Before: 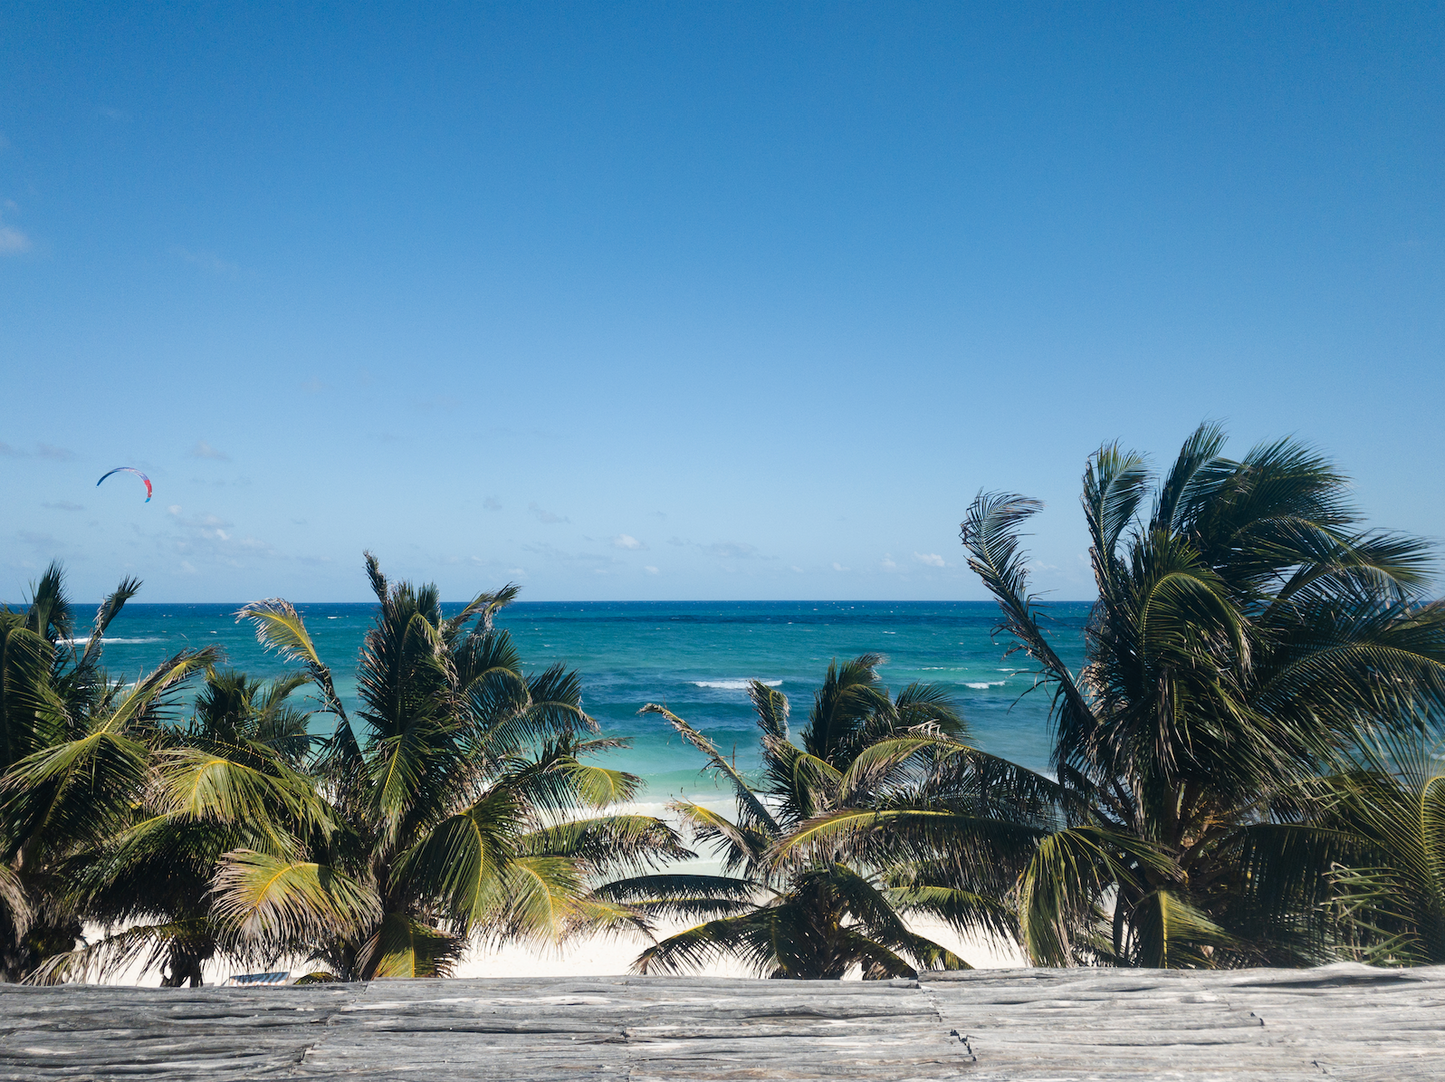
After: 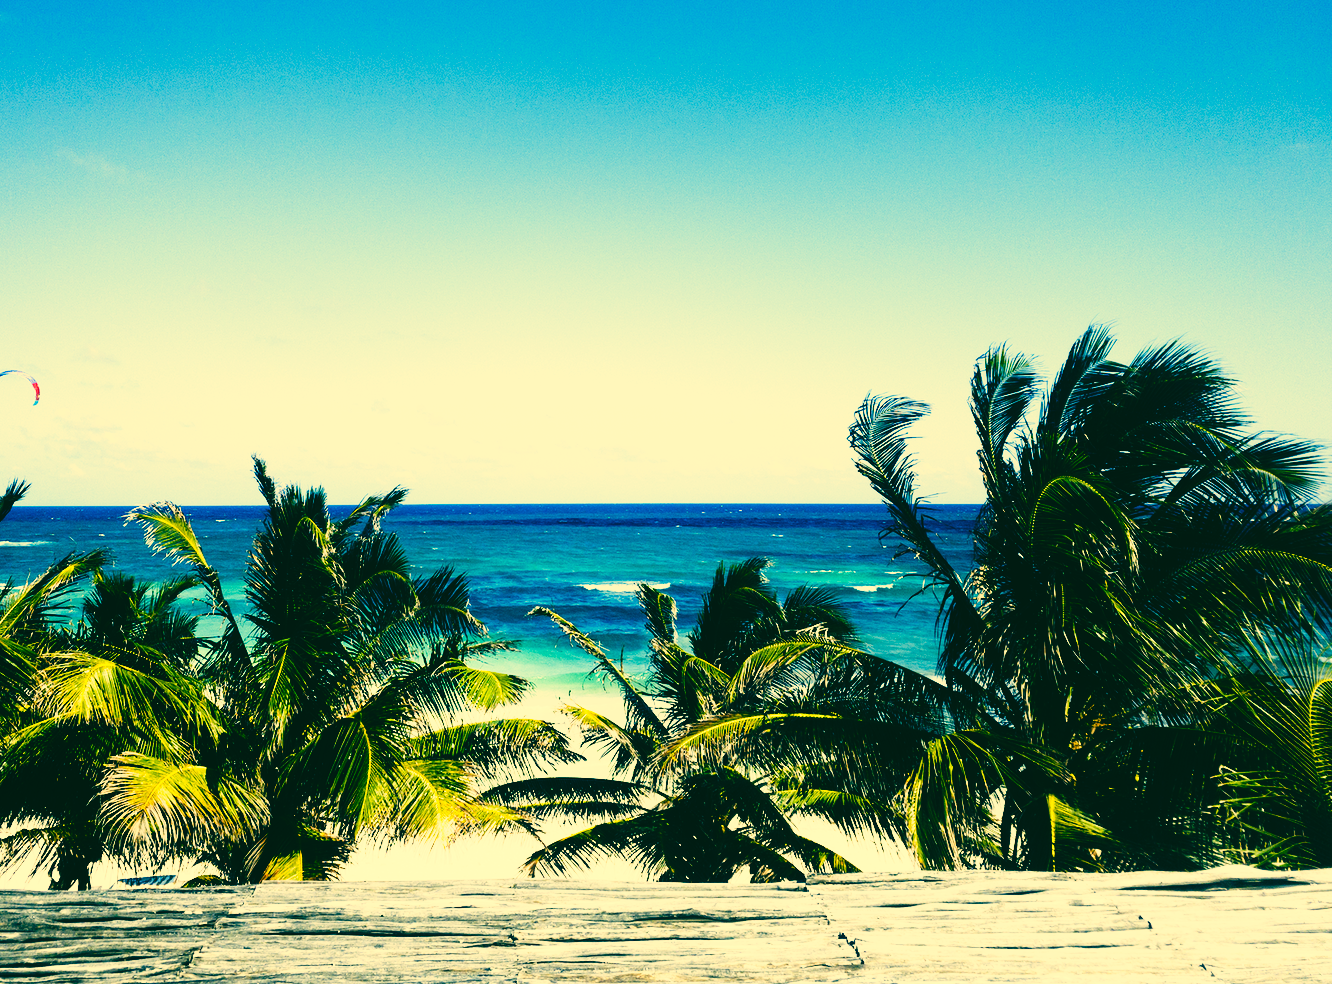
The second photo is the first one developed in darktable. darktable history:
tone curve: curves: ch0 [(0, 0) (0.003, 0.001) (0.011, 0.005) (0.025, 0.01) (0.044, 0.016) (0.069, 0.019) (0.1, 0.024) (0.136, 0.03) (0.177, 0.045) (0.224, 0.071) (0.277, 0.122) (0.335, 0.202) (0.399, 0.326) (0.468, 0.471) (0.543, 0.638) (0.623, 0.798) (0.709, 0.913) (0.801, 0.97) (0.898, 0.983) (1, 1)], preserve colors none
color correction: highlights a* 2.07, highlights b* 34.22, shadows a* -36.88, shadows b* -5.93
crop and rotate: left 7.801%, top 9.021%
contrast brightness saturation: contrast 0.071
